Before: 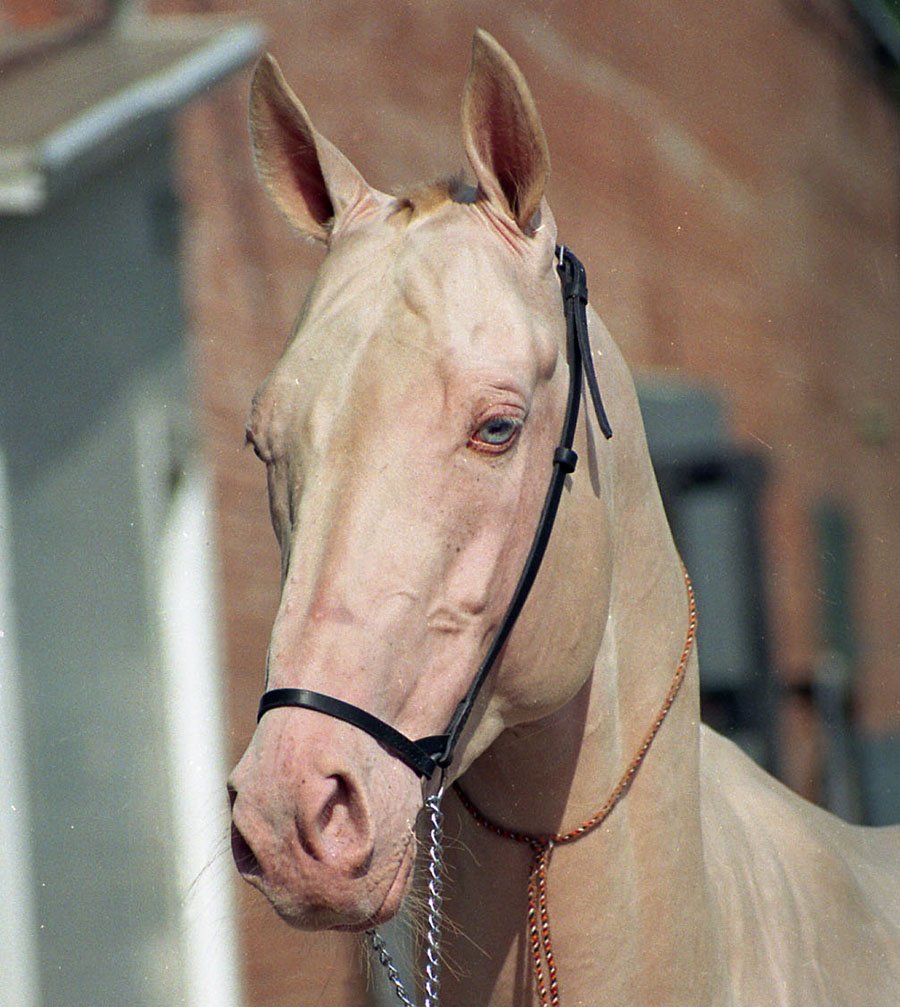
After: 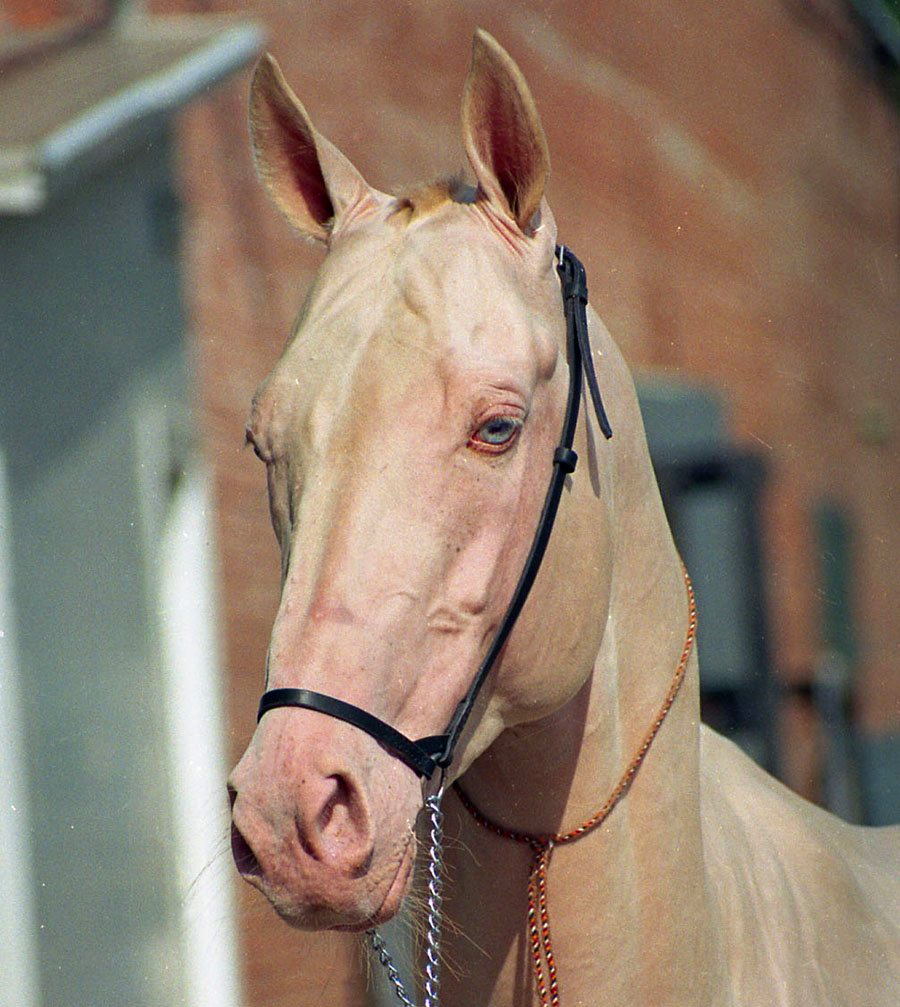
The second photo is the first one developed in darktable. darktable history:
color zones: curves: ch0 [(0, 0.613) (0.01, 0.613) (0.245, 0.448) (0.498, 0.529) (0.642, 0.665) (0.879, 0.777) (0.99, 0.613)]; ch1 [(0, 0) (0.143, 0) (0.286, 0) (0.429, 0) (0.571, 0) (0.714, 0) (0.857, 0)], mix -121.96%
shadows and highlights: shadows 20.55, highlights -20.99, soften with gaussian
